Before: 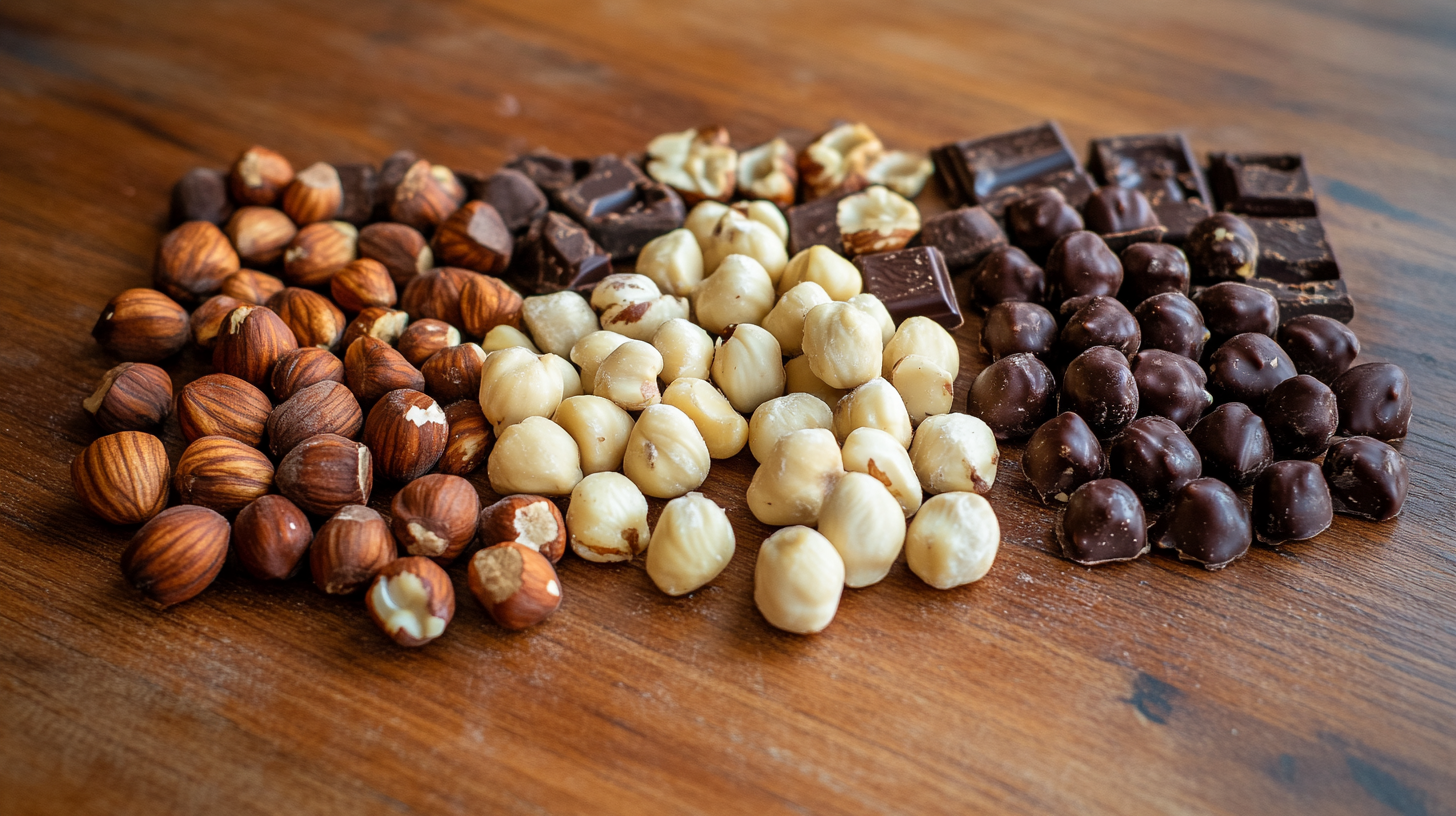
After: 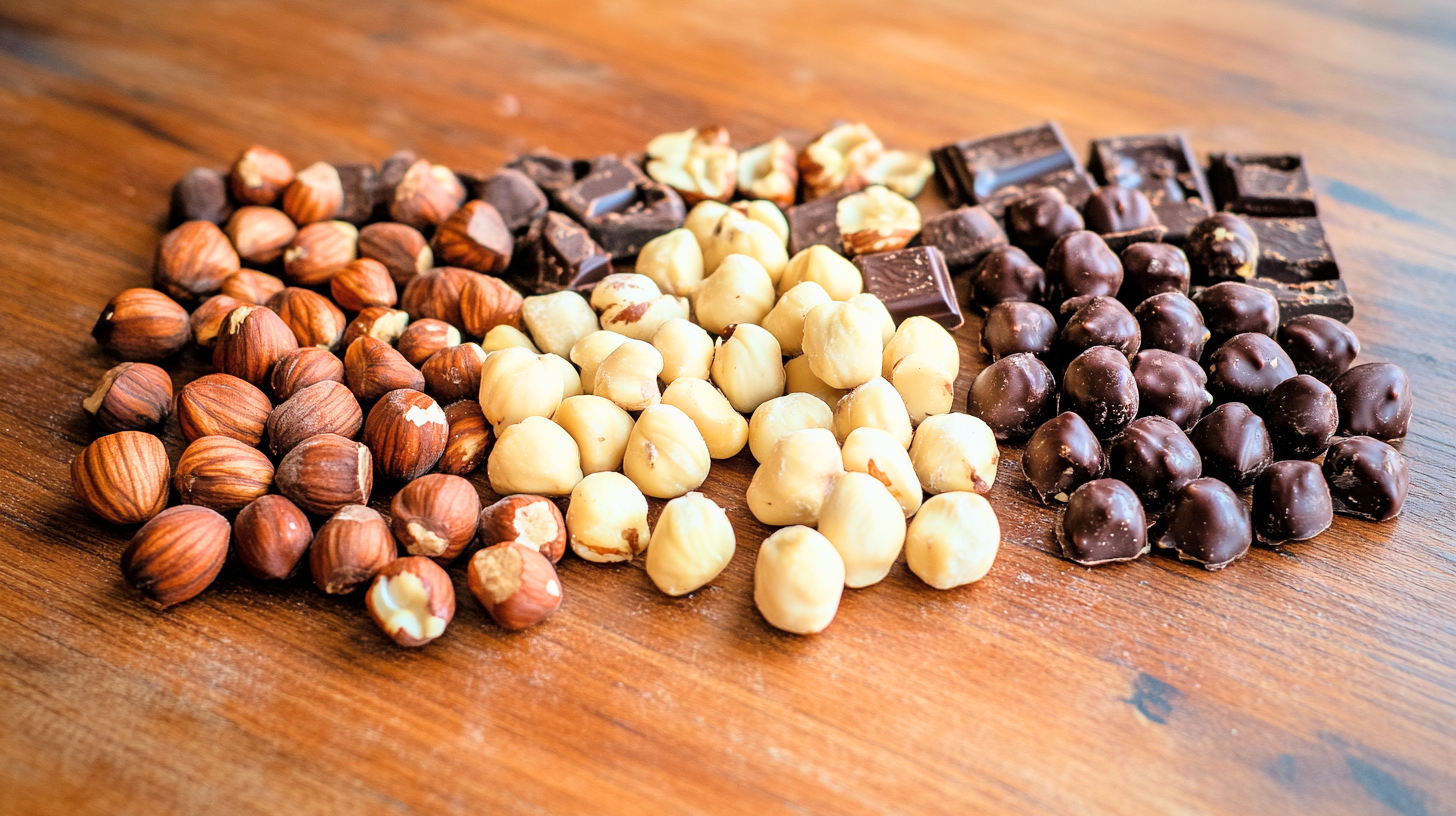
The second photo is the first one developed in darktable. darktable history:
filmic rgb: black relative exposure -7.65 EV, white relative exposure 4.56 EV, hardness 3.61, color science v6 (2022)
exposure: black level correction 0, exposure 1.625 EV, compensate exposure bias true, compensate highlight preservation false
